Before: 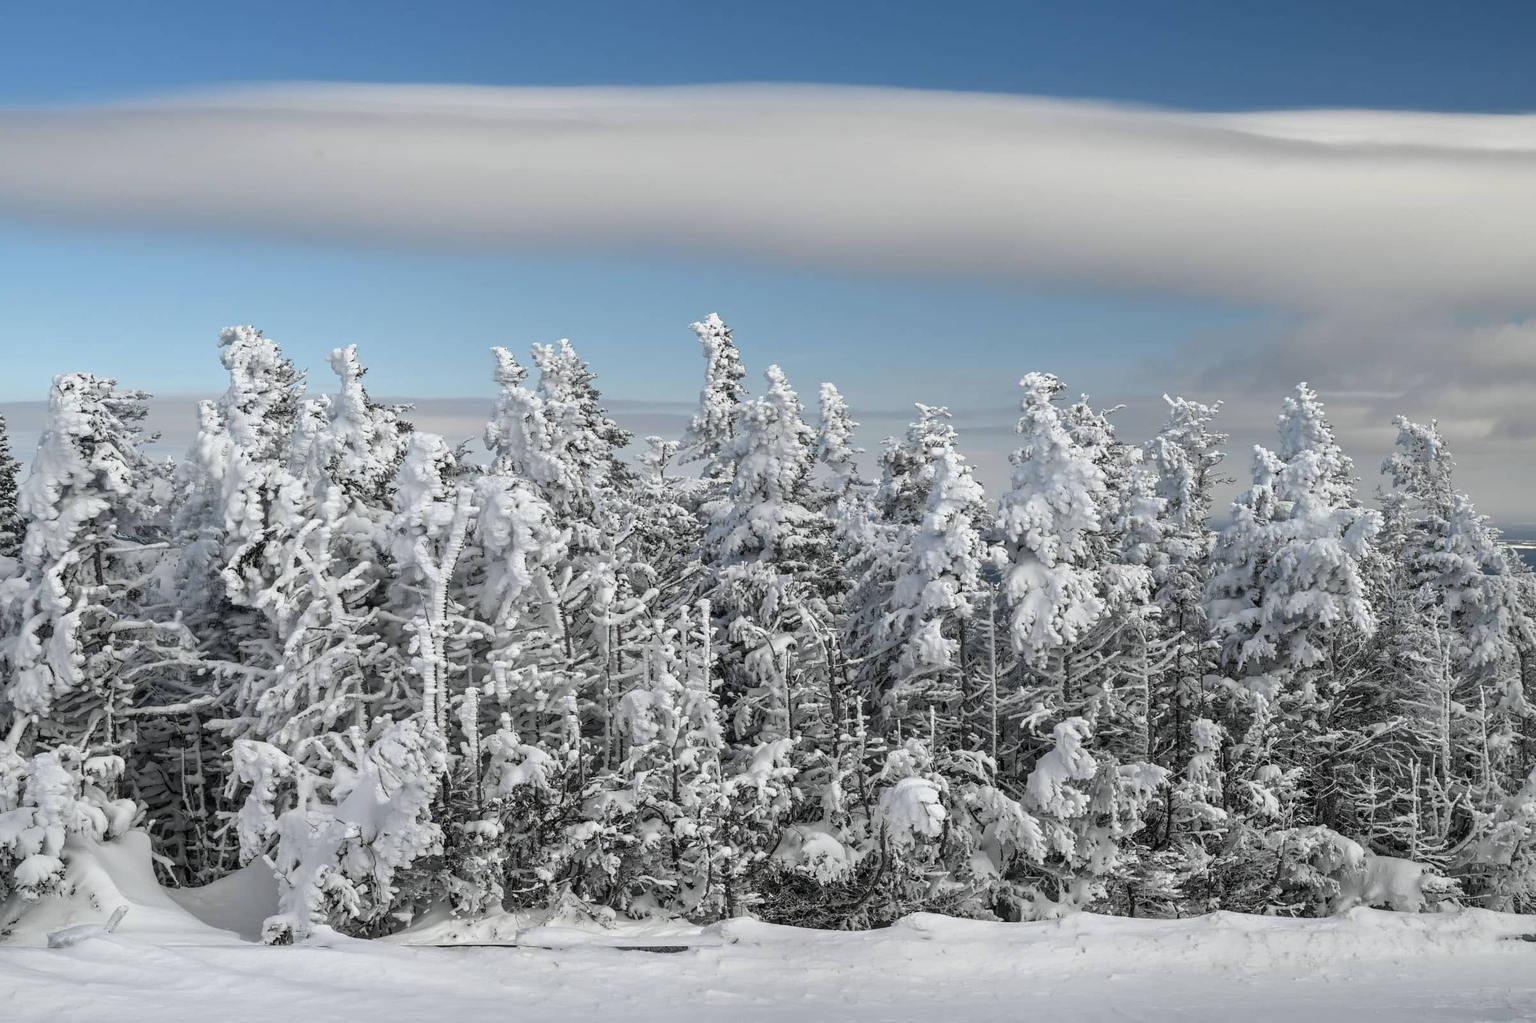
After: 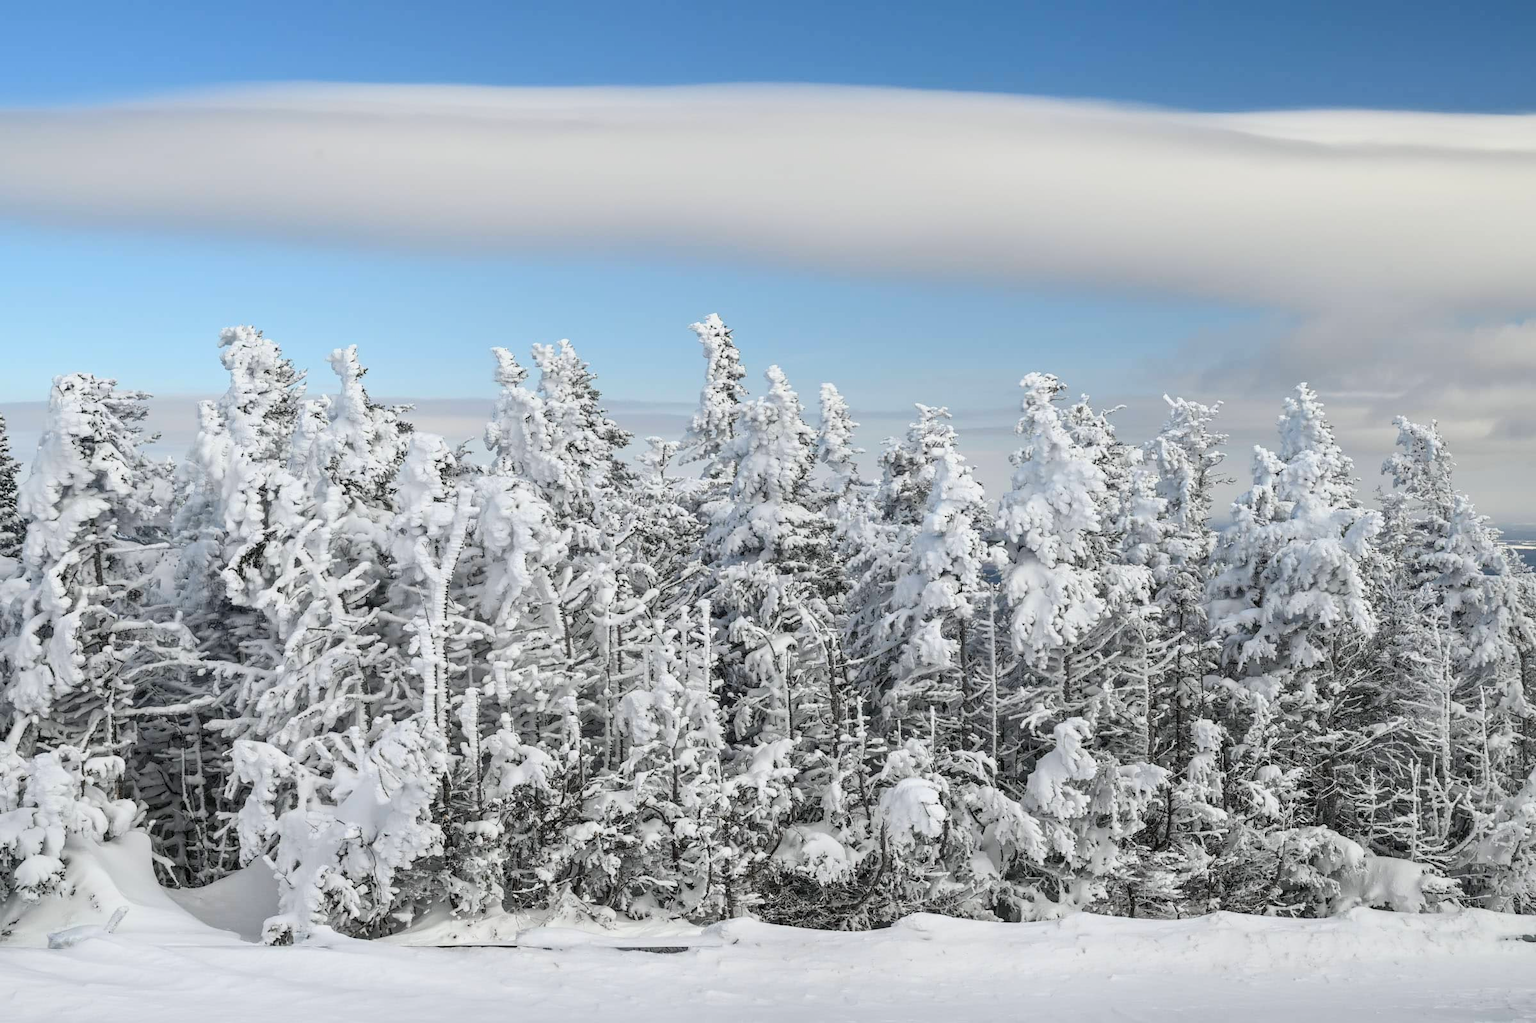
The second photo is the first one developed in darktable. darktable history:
color balance rgb: contrast -10%
contrast brightness saturation: contrast 0.2, brightness 0.16, saturation 0.22
